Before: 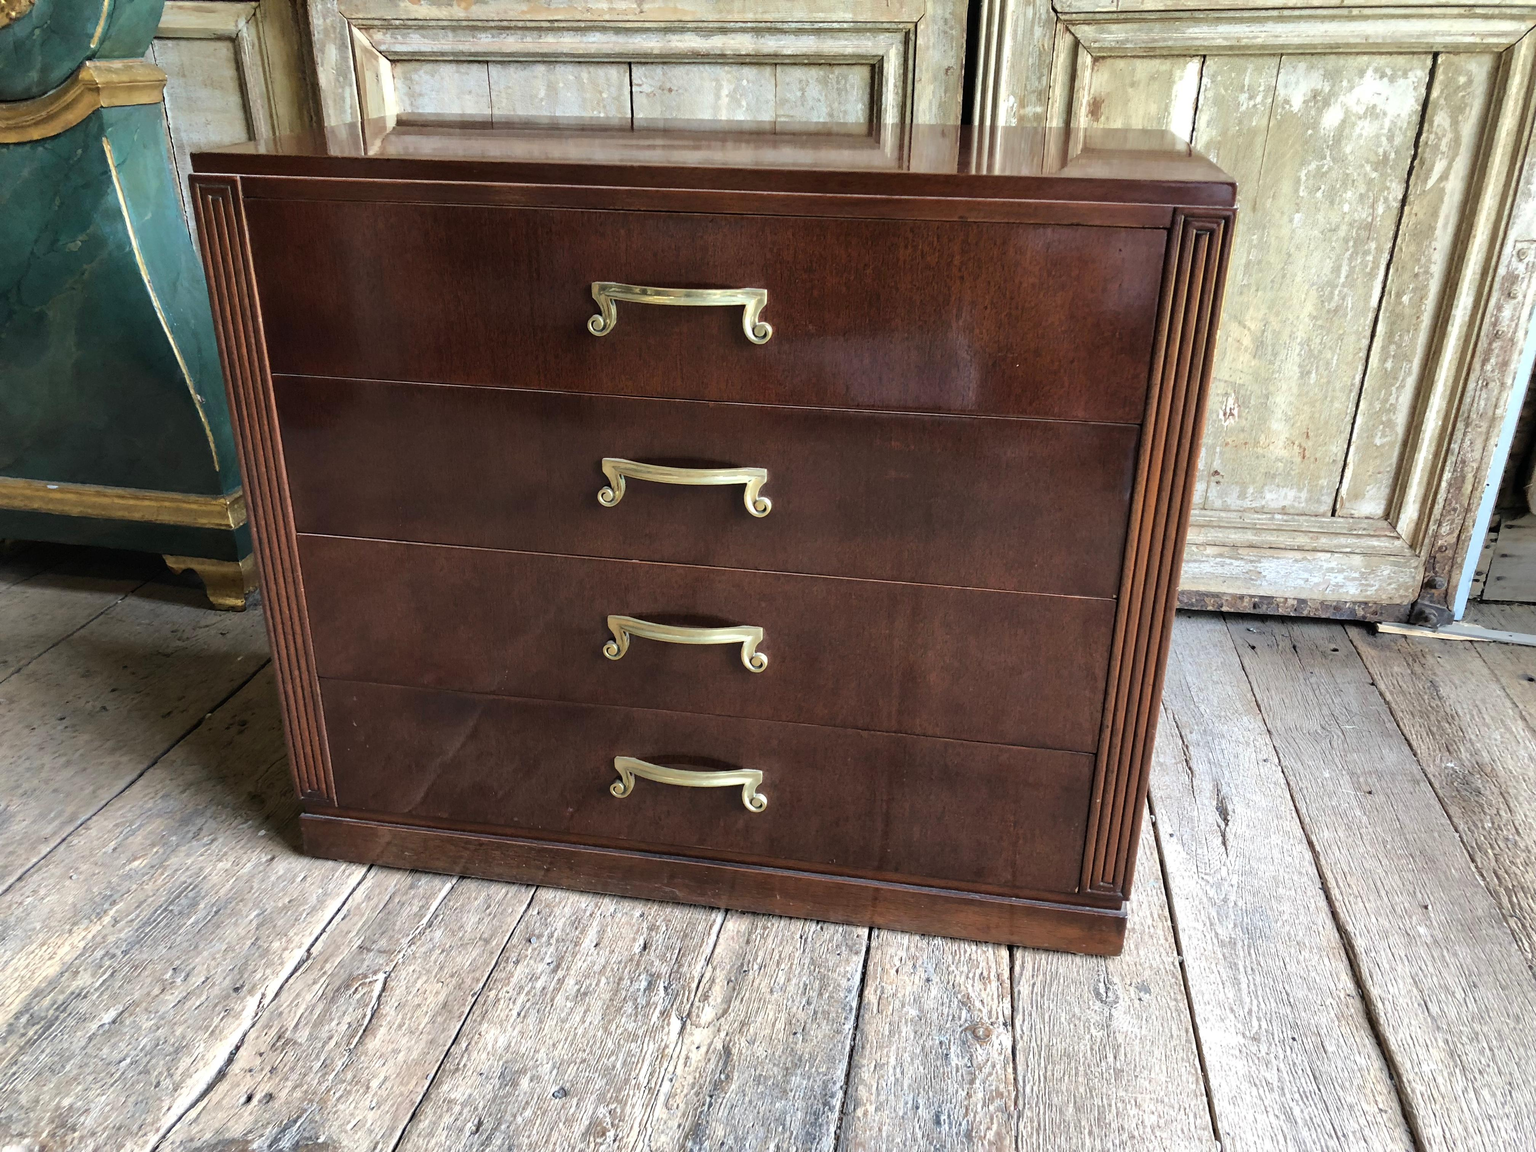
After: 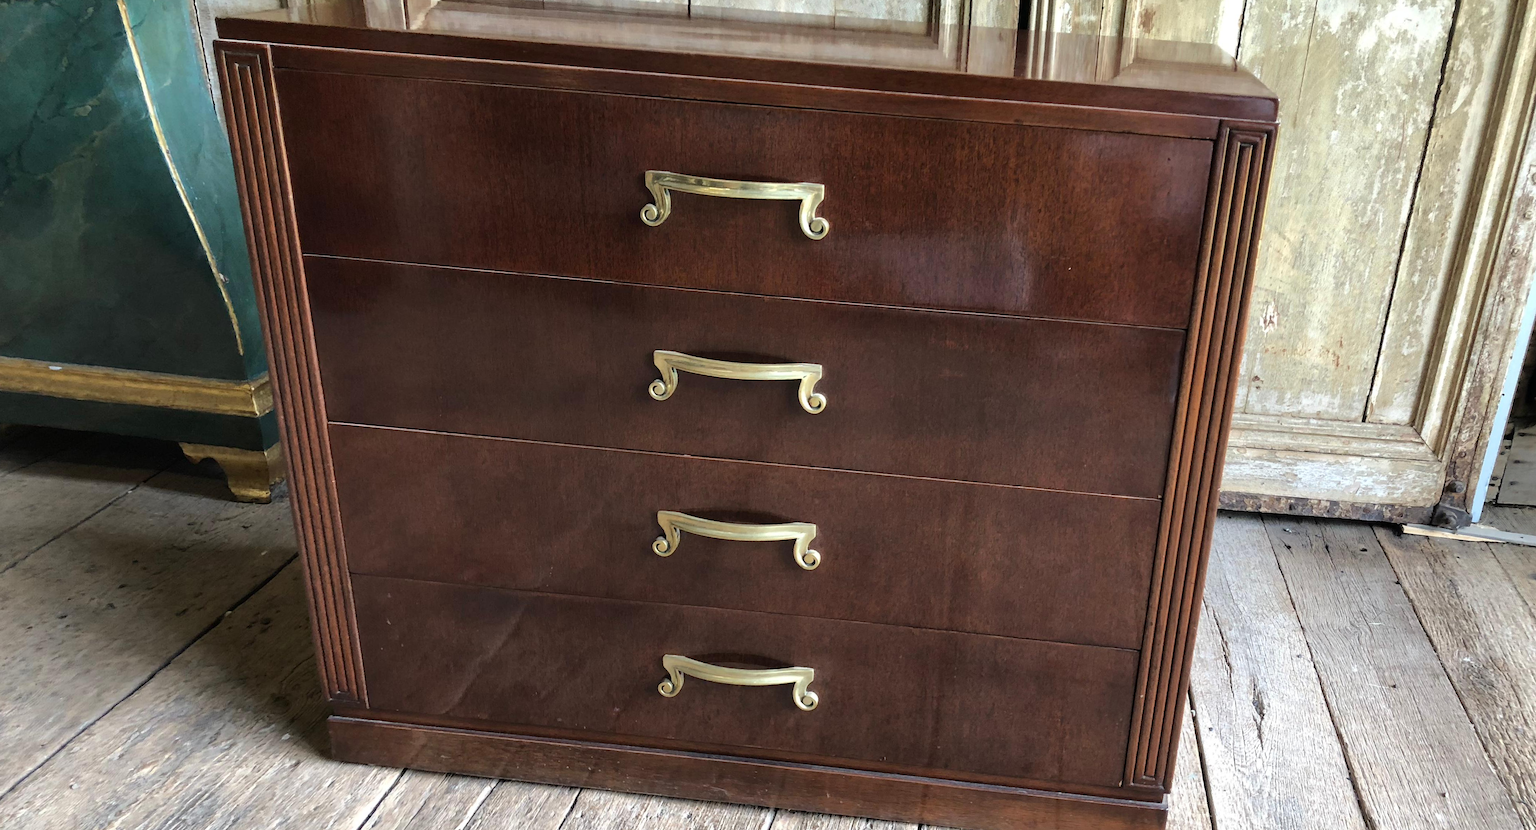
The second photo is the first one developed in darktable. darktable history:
crop: top 5.667%, bottom 17.637%
rotate and perspective: rotation 0.679°, lens shift (horizontal) 0.136, crop left 0.009, crop right 0.991, crop top 0.078, crop bottom 0.95
